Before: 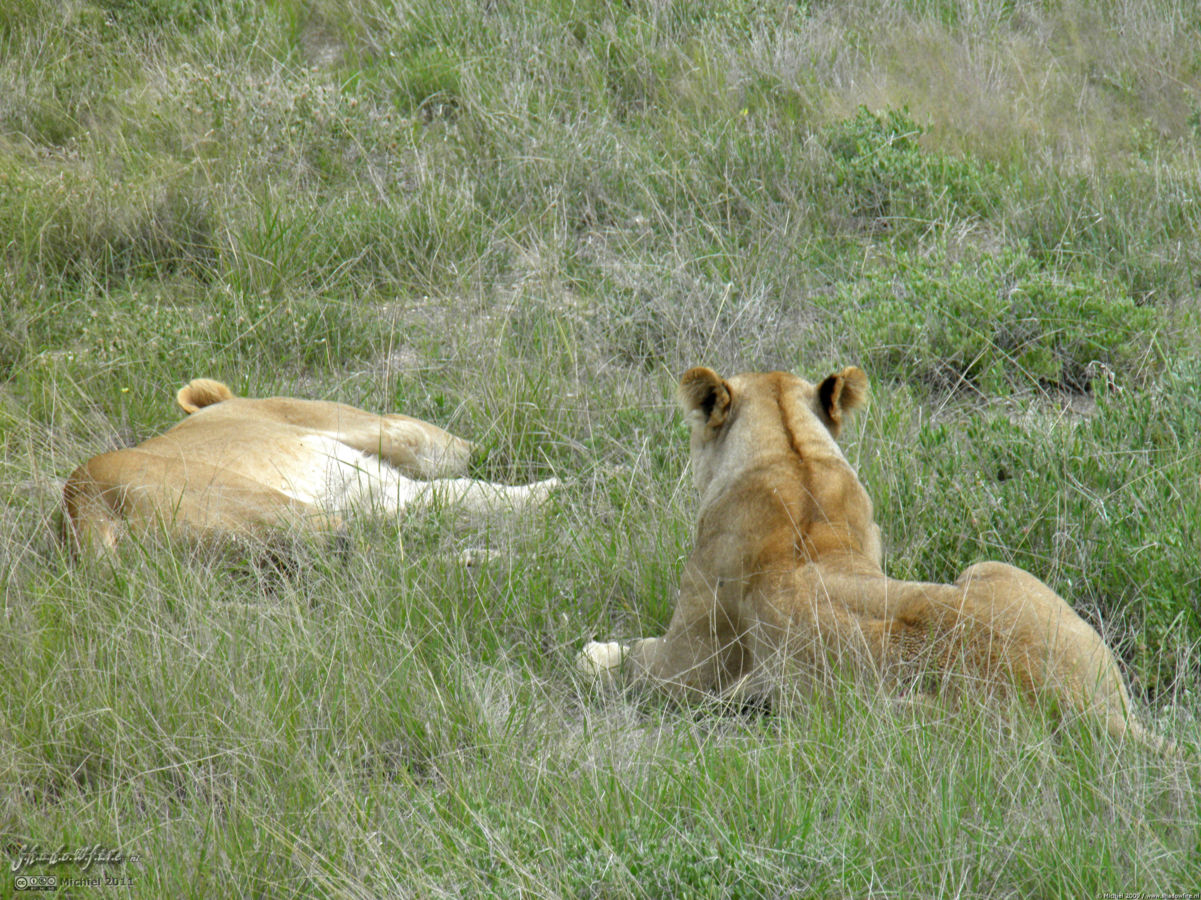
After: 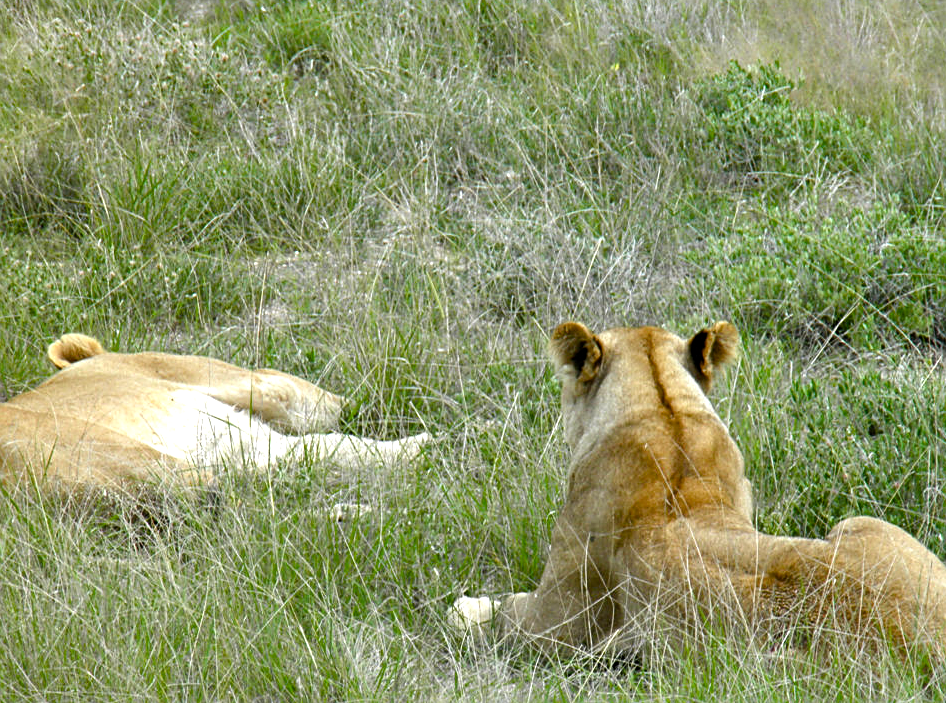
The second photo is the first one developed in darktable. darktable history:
crop and rotate: left 10.77%, top 5.1%, right 10.41%, bottom 16.76%
sharpen: on, module defaults
color balance rgb: shadows lift › luminance -20%, power › hue 72.24°, highlights gain › luminance 15%, global offset › hue 171.6°, perceptual saturation grading › global saturation 14.09%, perceptual saturation grading › highlights -25%, perceptual saturation grading › shadows 25%, global vibrance 25%, contrast 10%
